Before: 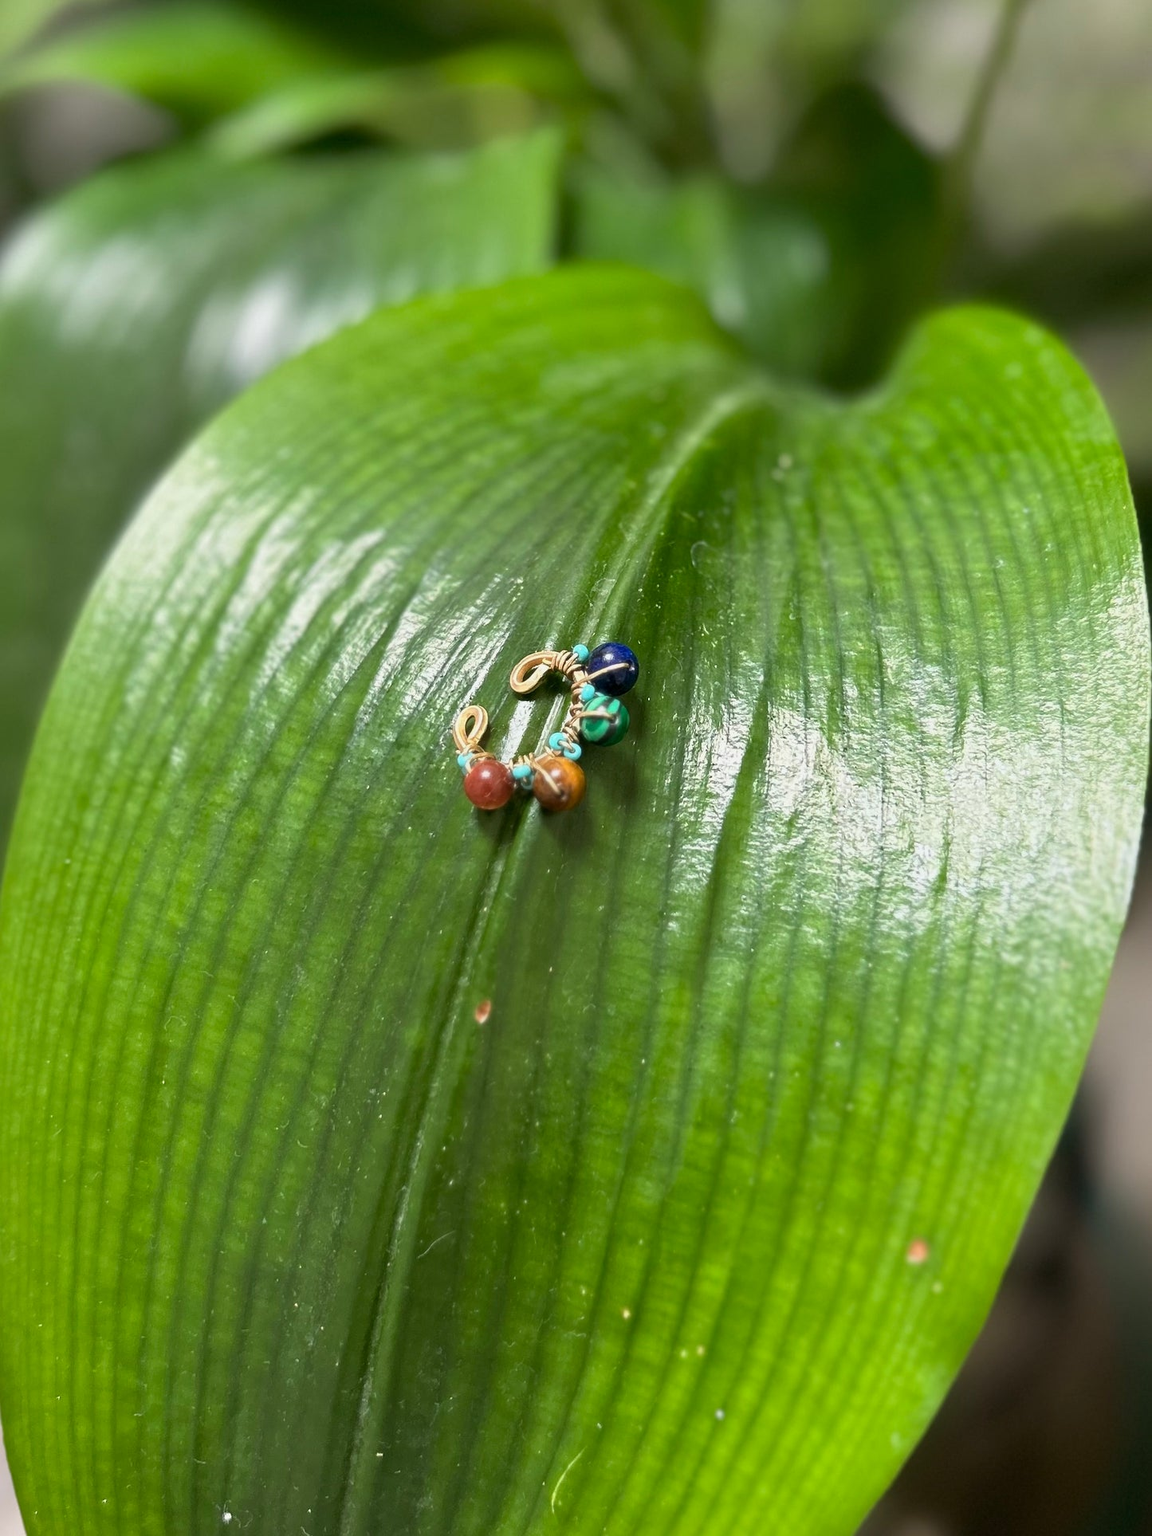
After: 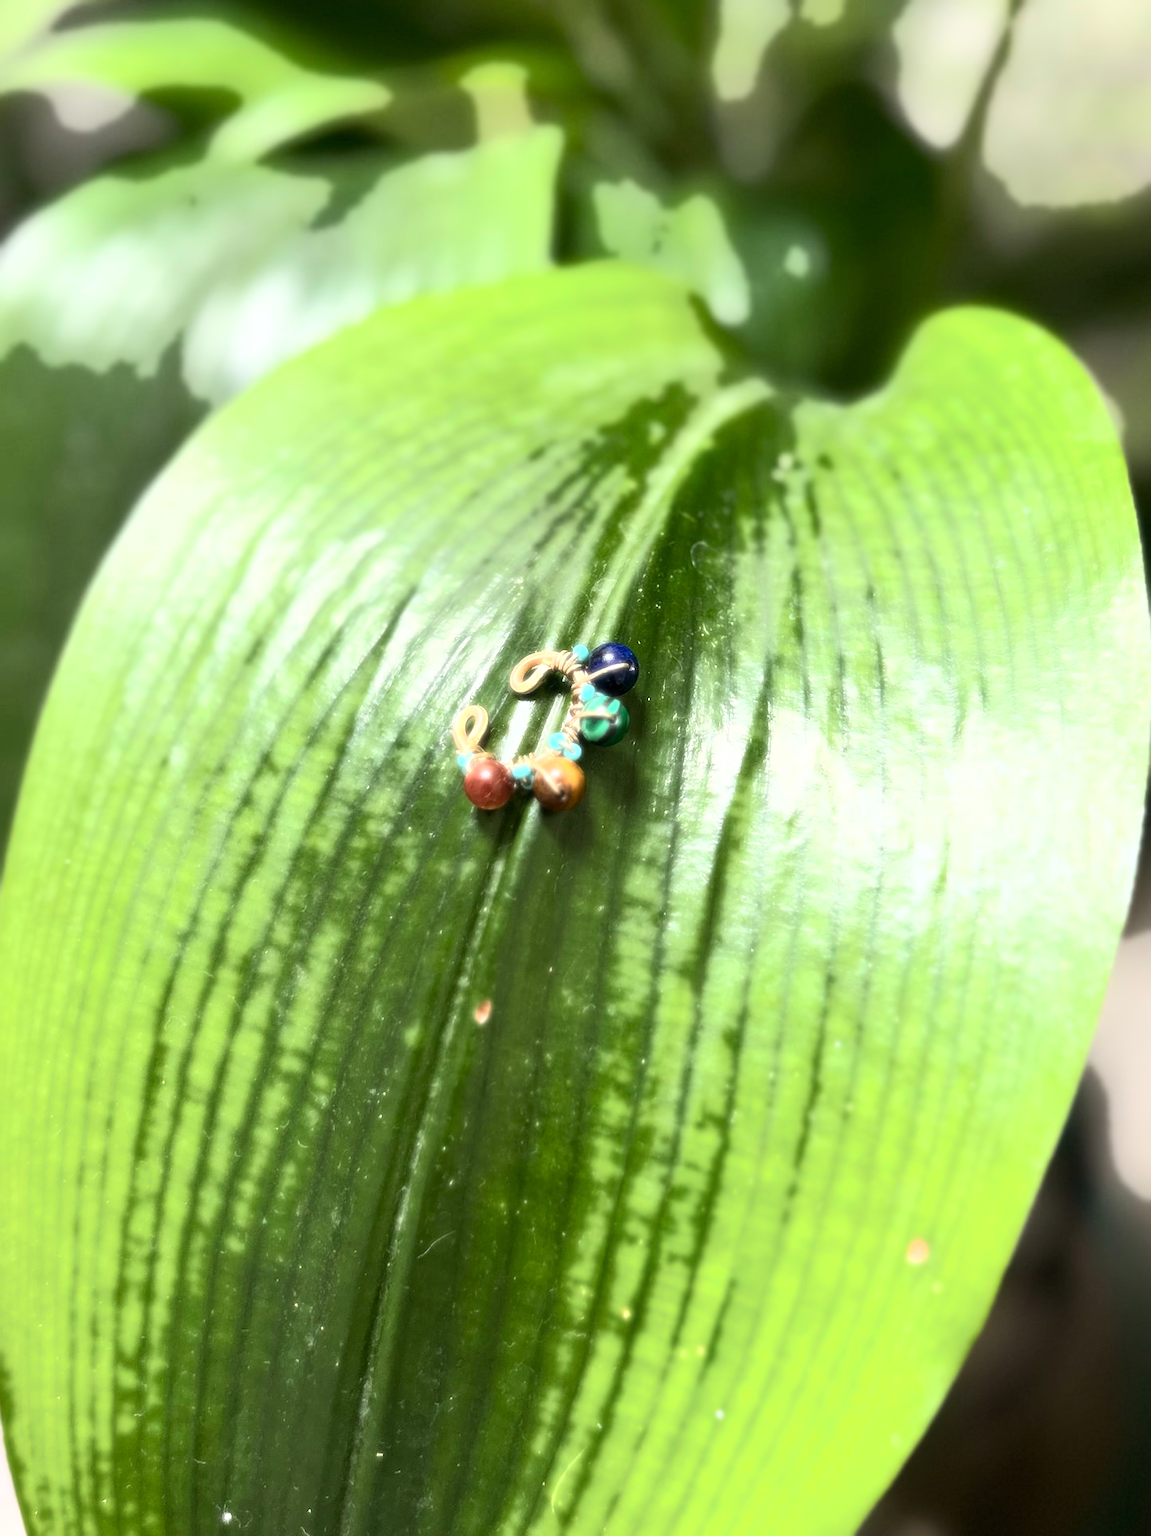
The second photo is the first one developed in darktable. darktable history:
bloom: size 0%, threshold 54.82%, strength 8.31%
tone equalizer: -8 EV -0.417 EV, -7 EV -0.389 EV, -6 EV -0.333 EV, -5 EV -0.222 EV, -3 EV 0.222 EV, -2 EV 0.333 EV, -1 EV 0.389 EV, +0 EV 0.417 EV, edges refinement/feathering 500, mask exposure compensation -1.57 EV, preserve details no
